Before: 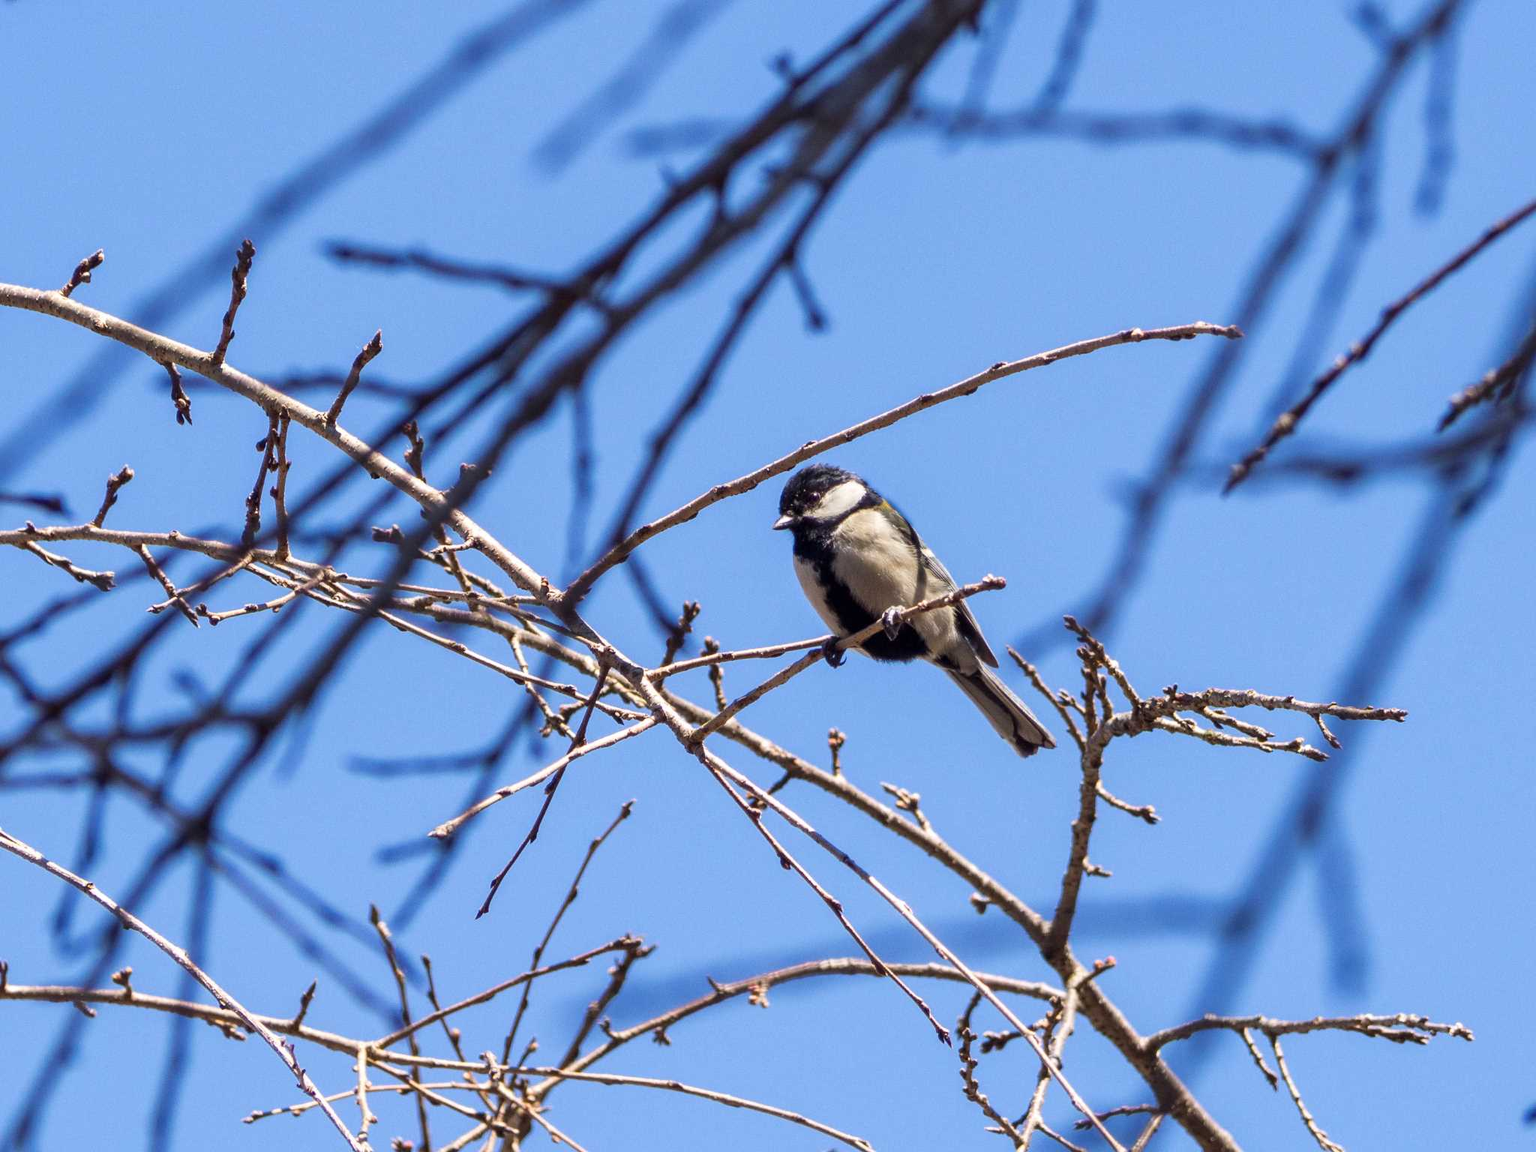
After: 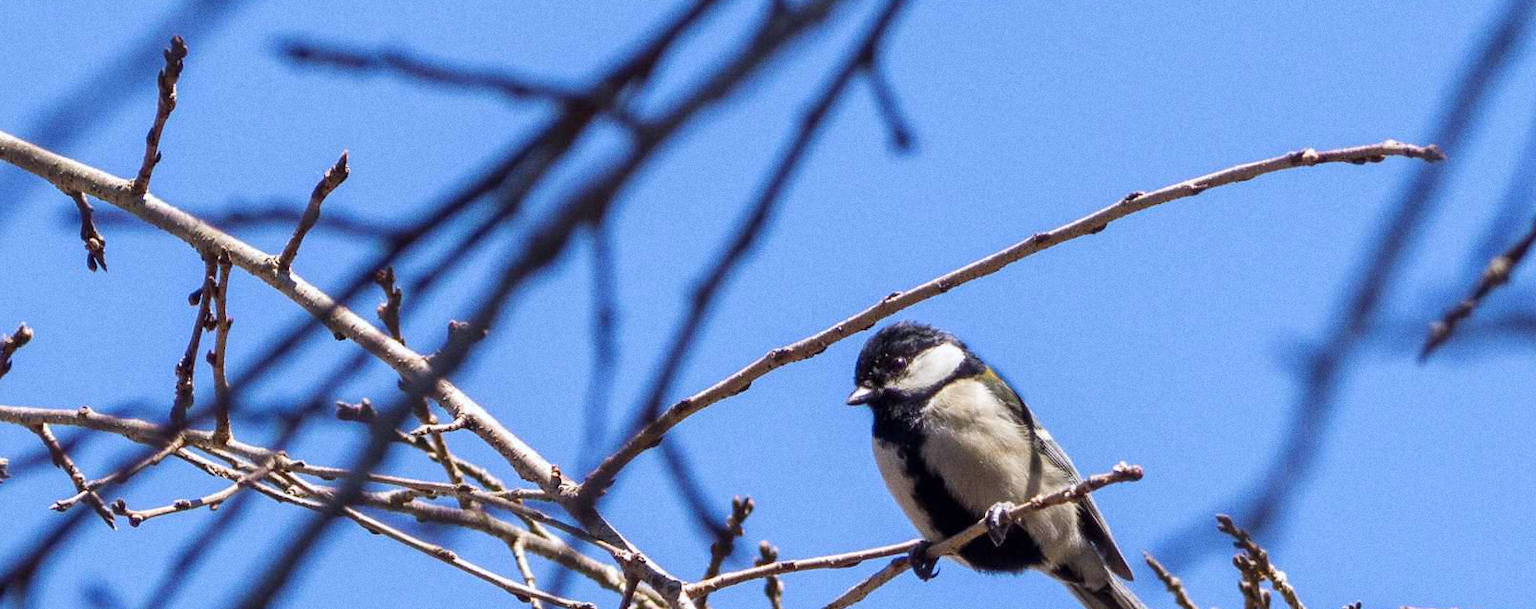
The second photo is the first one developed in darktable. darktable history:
crop: left 7.036%, top 18.398%, right 14.379%, bottom 40.043%
white balance: red 0.974, blue 1.044
color balance: mode lift, gamma, gain (sRGB)
exposure: exposure -0.01 EV, compensate highlight preservation false
grain: coarseness 0.09 ISO
